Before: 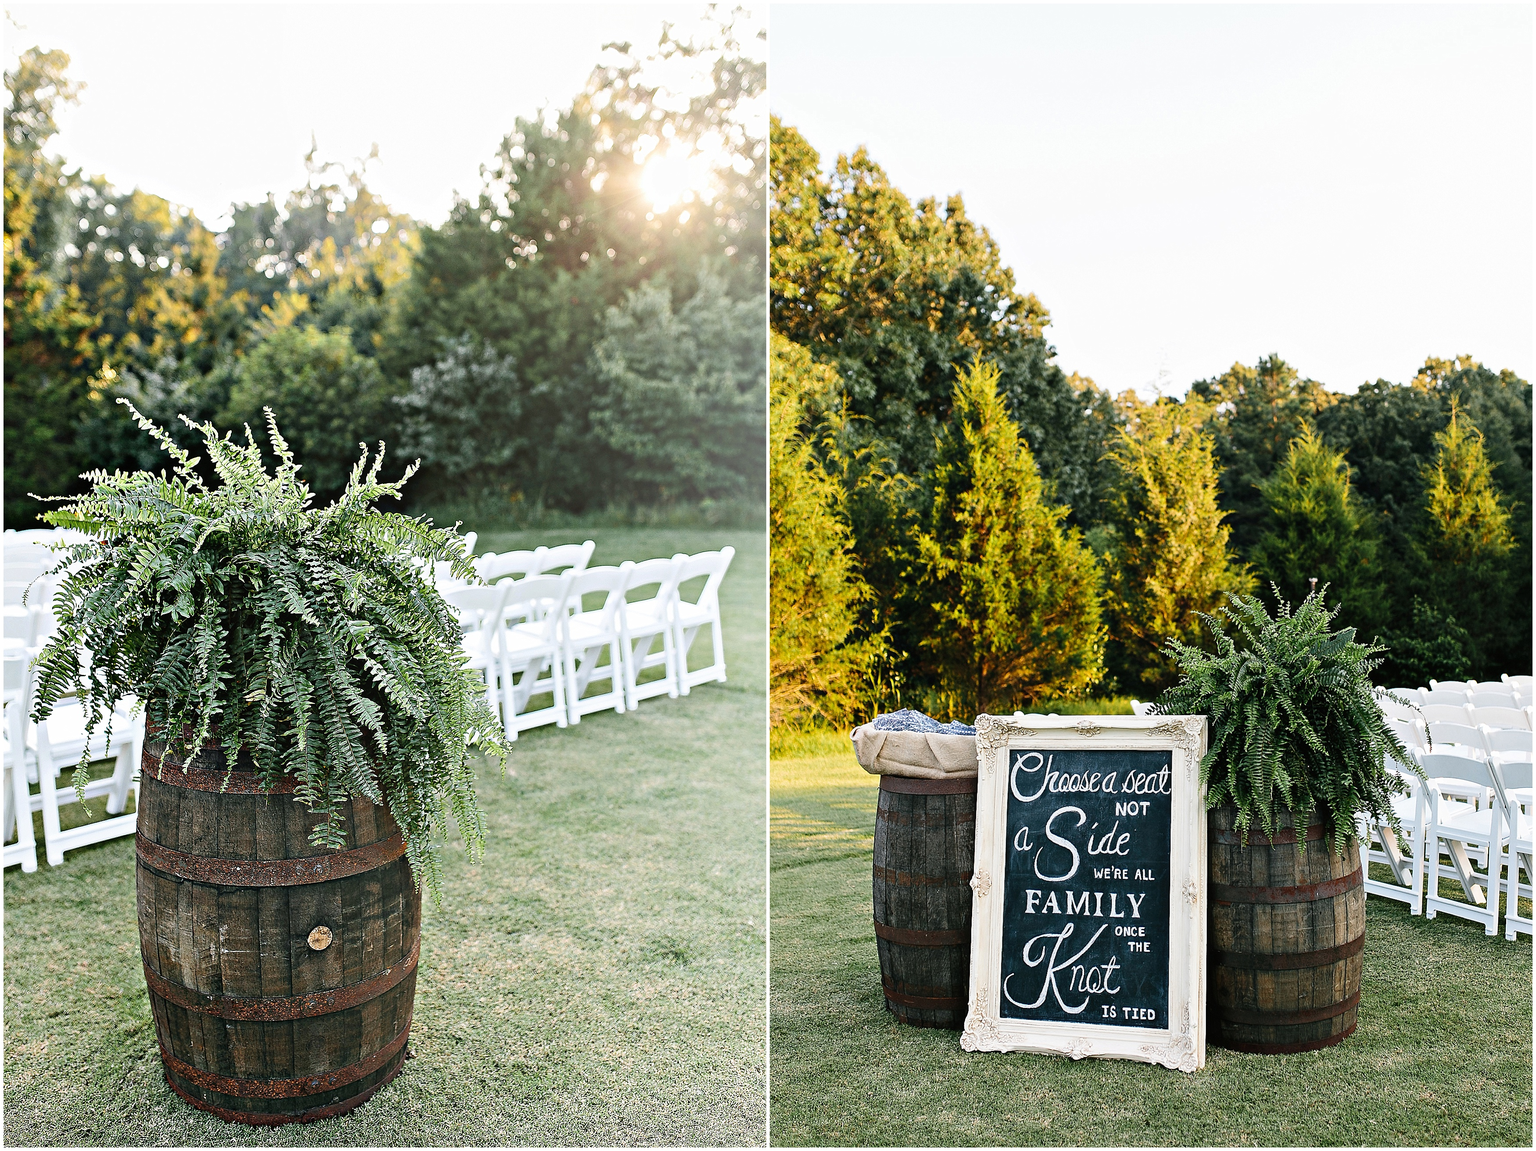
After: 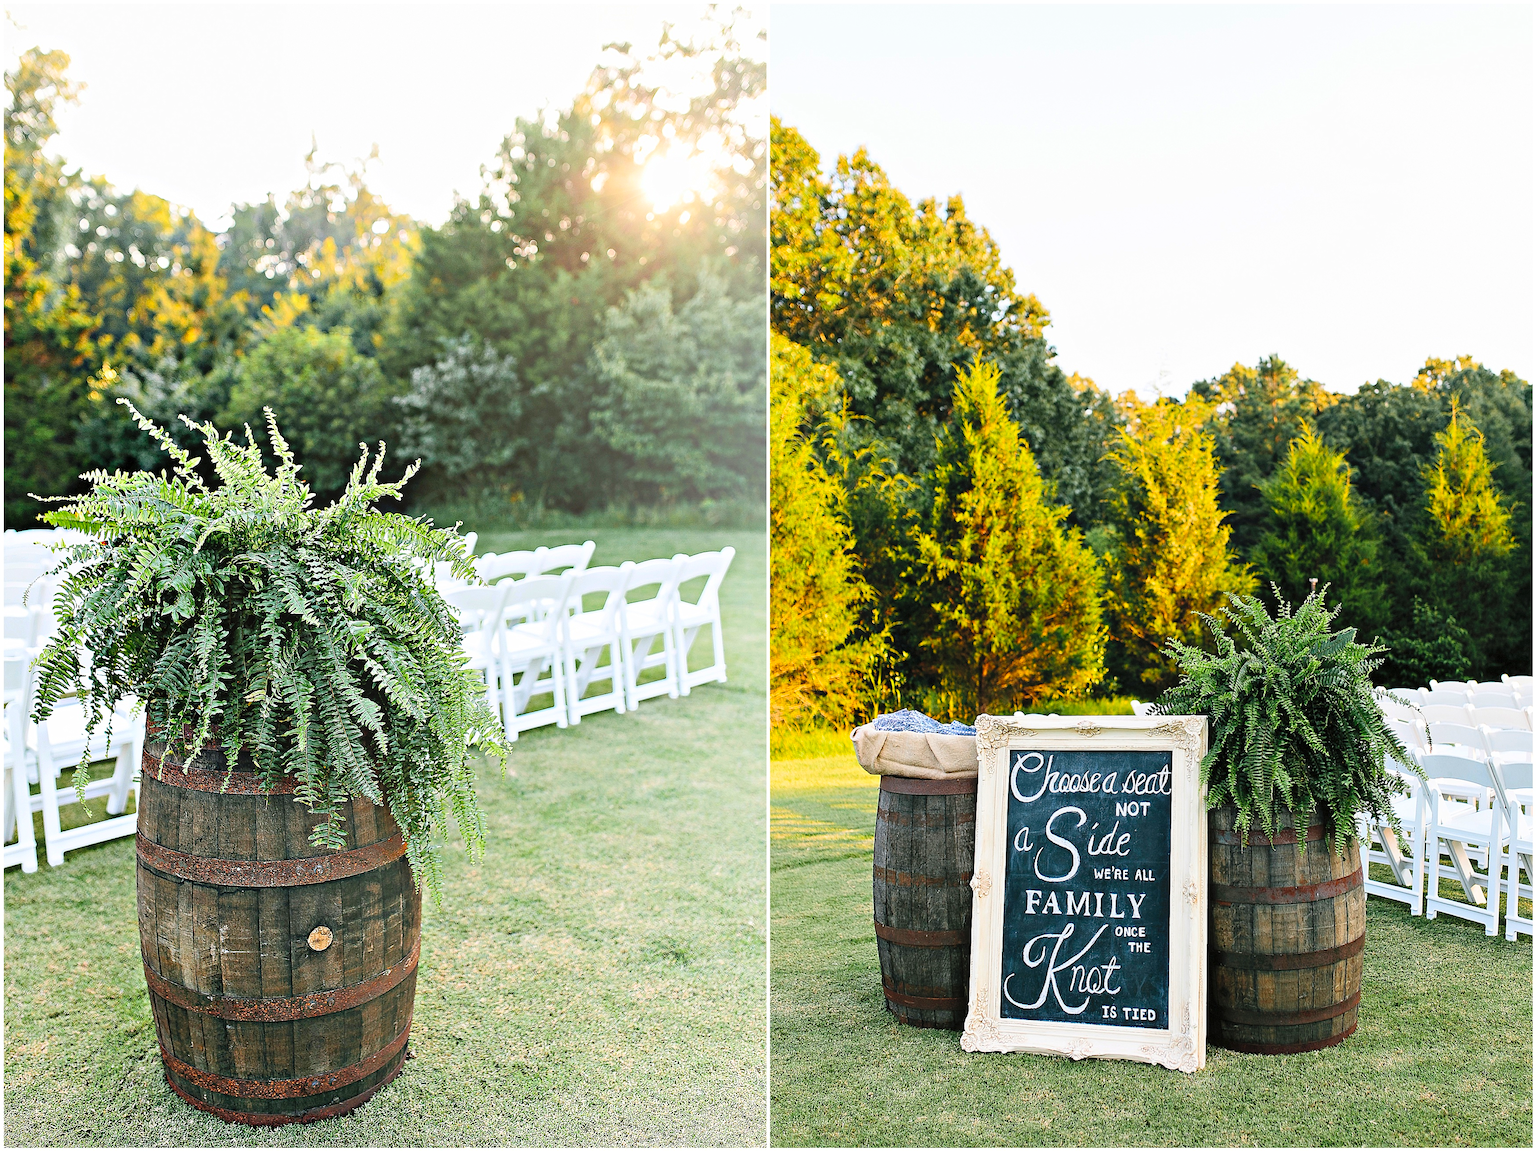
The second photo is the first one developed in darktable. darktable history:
exposure: black level correction 0.001, compensate highlight preservation false
contrast brightness saturation: contrast 0.07, brightness 0.18, saturation 0.4
